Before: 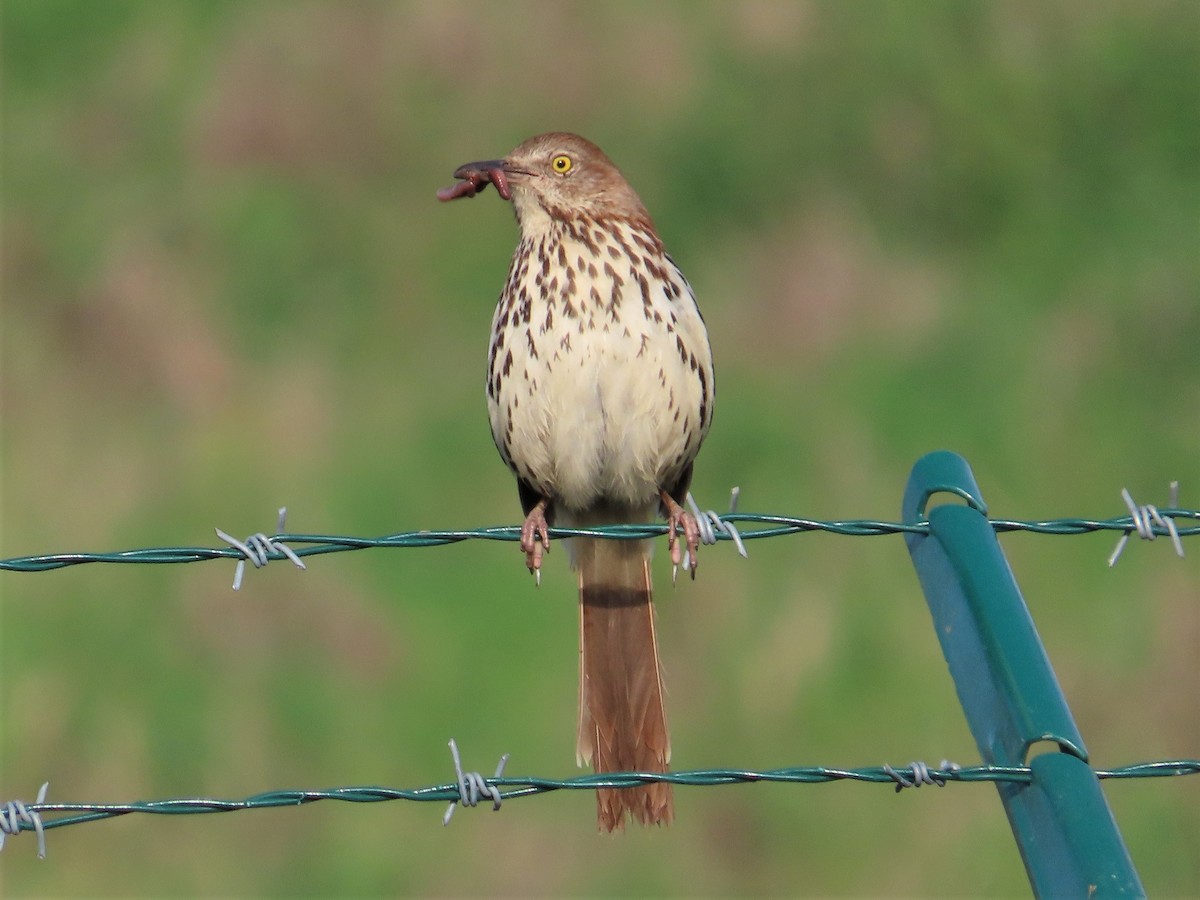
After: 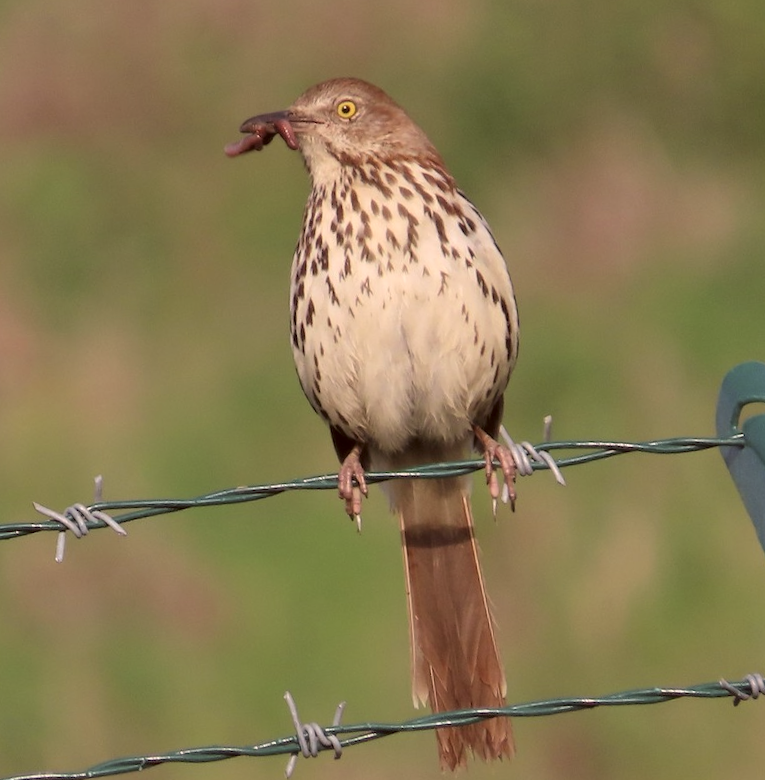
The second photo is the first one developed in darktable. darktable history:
crop and rotate: left 14.292%, right 19.041%
color correction: highlights a* 10.21, highlights b* 9.79, shadows a* 8.61, shadows b* 7.88, saturation 0.8
rotate and perspective: rotation -5°, crop left 0.05, crop right 0.952, crop top 0.11, crop bottom 0.89
